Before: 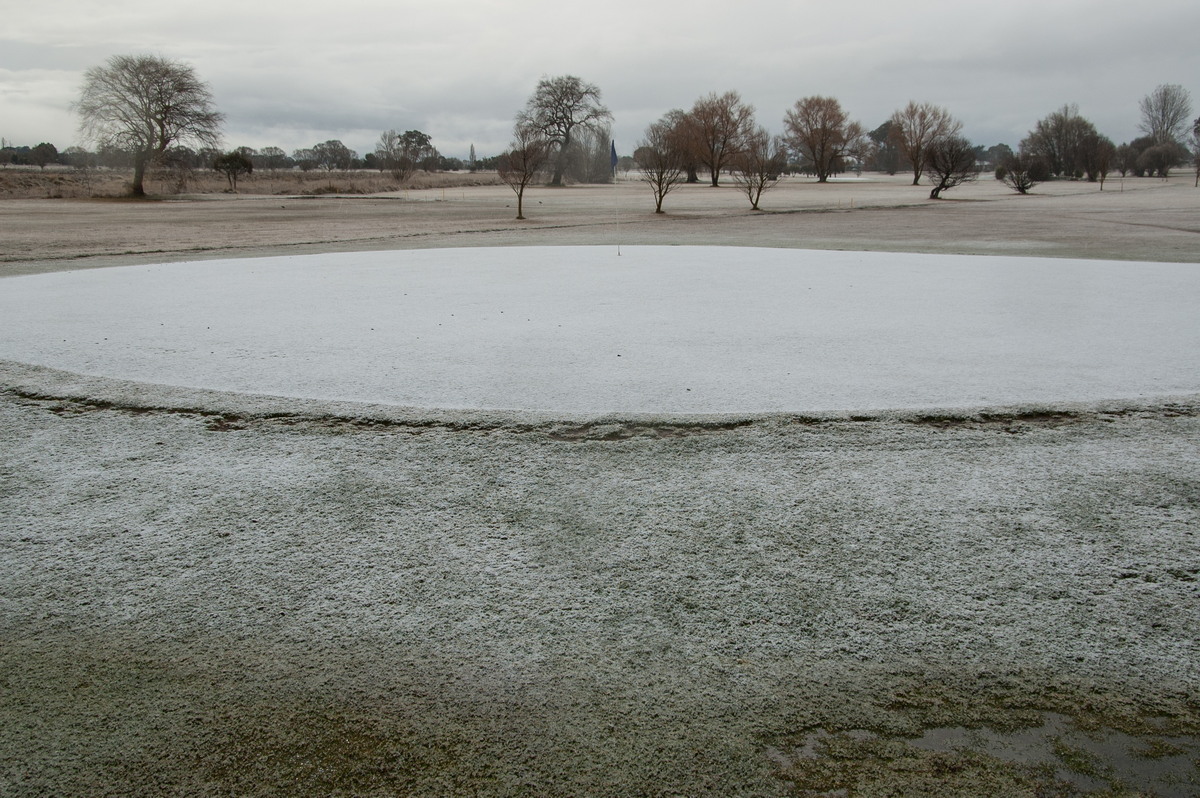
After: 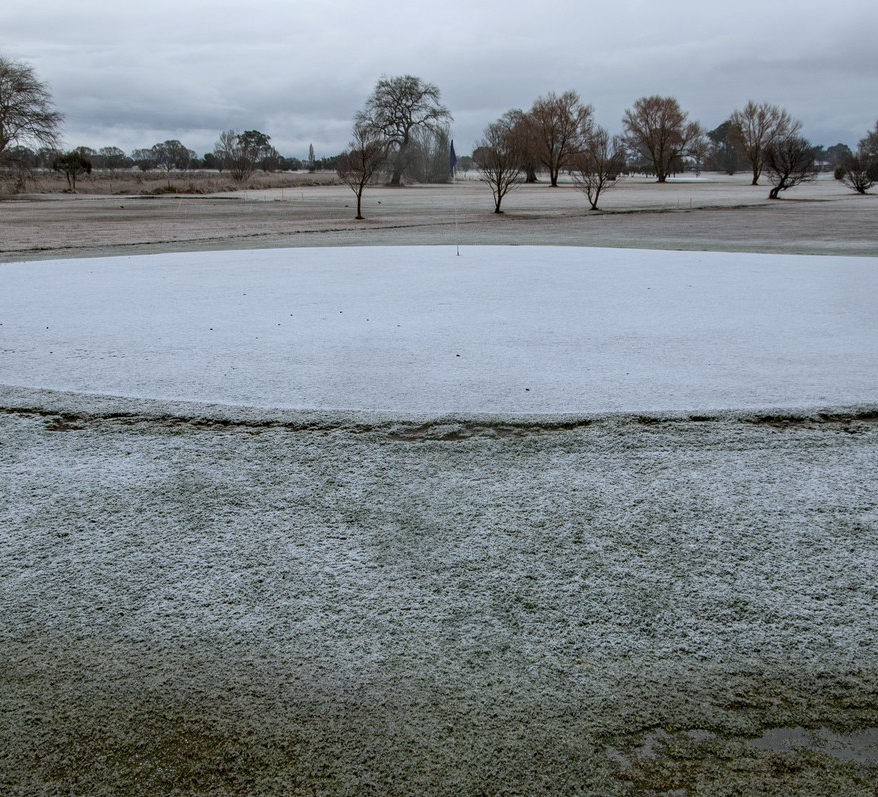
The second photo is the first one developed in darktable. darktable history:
white balance: red 0.954, blue 1.079
haze removal: compatibility mode true, adaptive false
crop: left 13.443%, right 13.31%
local contrast: on, module defaults
